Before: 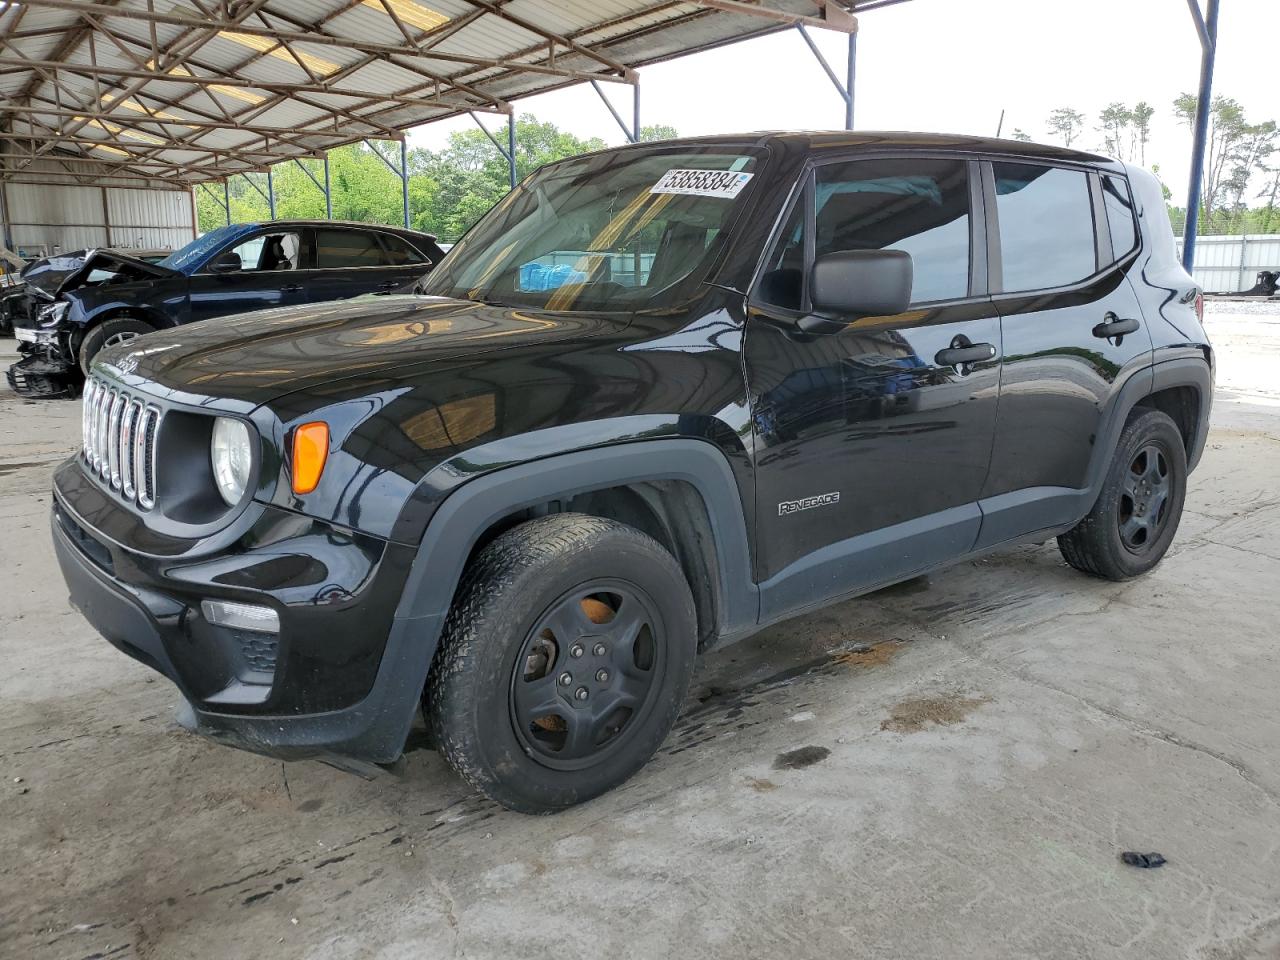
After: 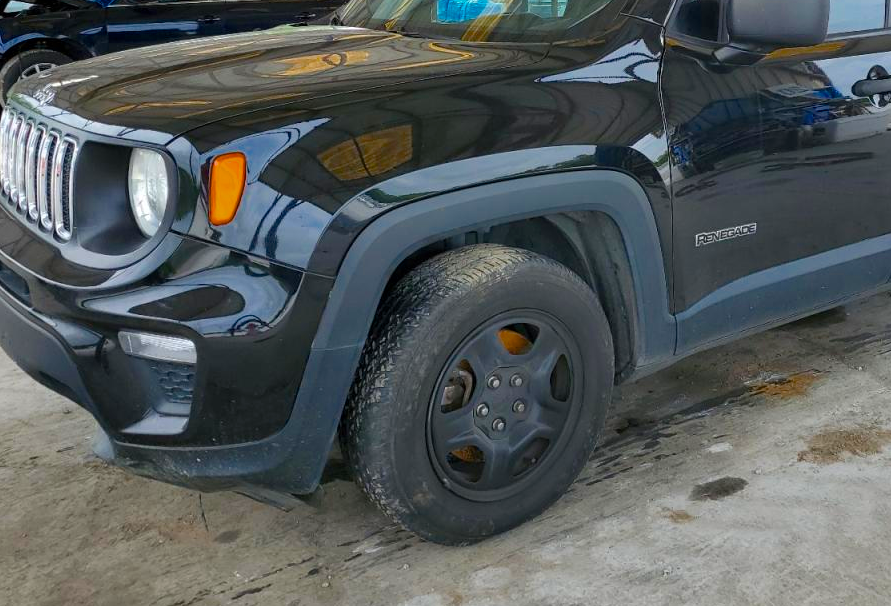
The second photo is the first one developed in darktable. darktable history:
color balance rgb: linear chroma grading › global chroma 14.394%, perceptual saturation grading › global saturation 24.964%, global vibrance 1.746%, saturation formula JzAzBz (2021)
crop: left 6.489%, top 28.026%, right 23.865%, bottom 8.749%
